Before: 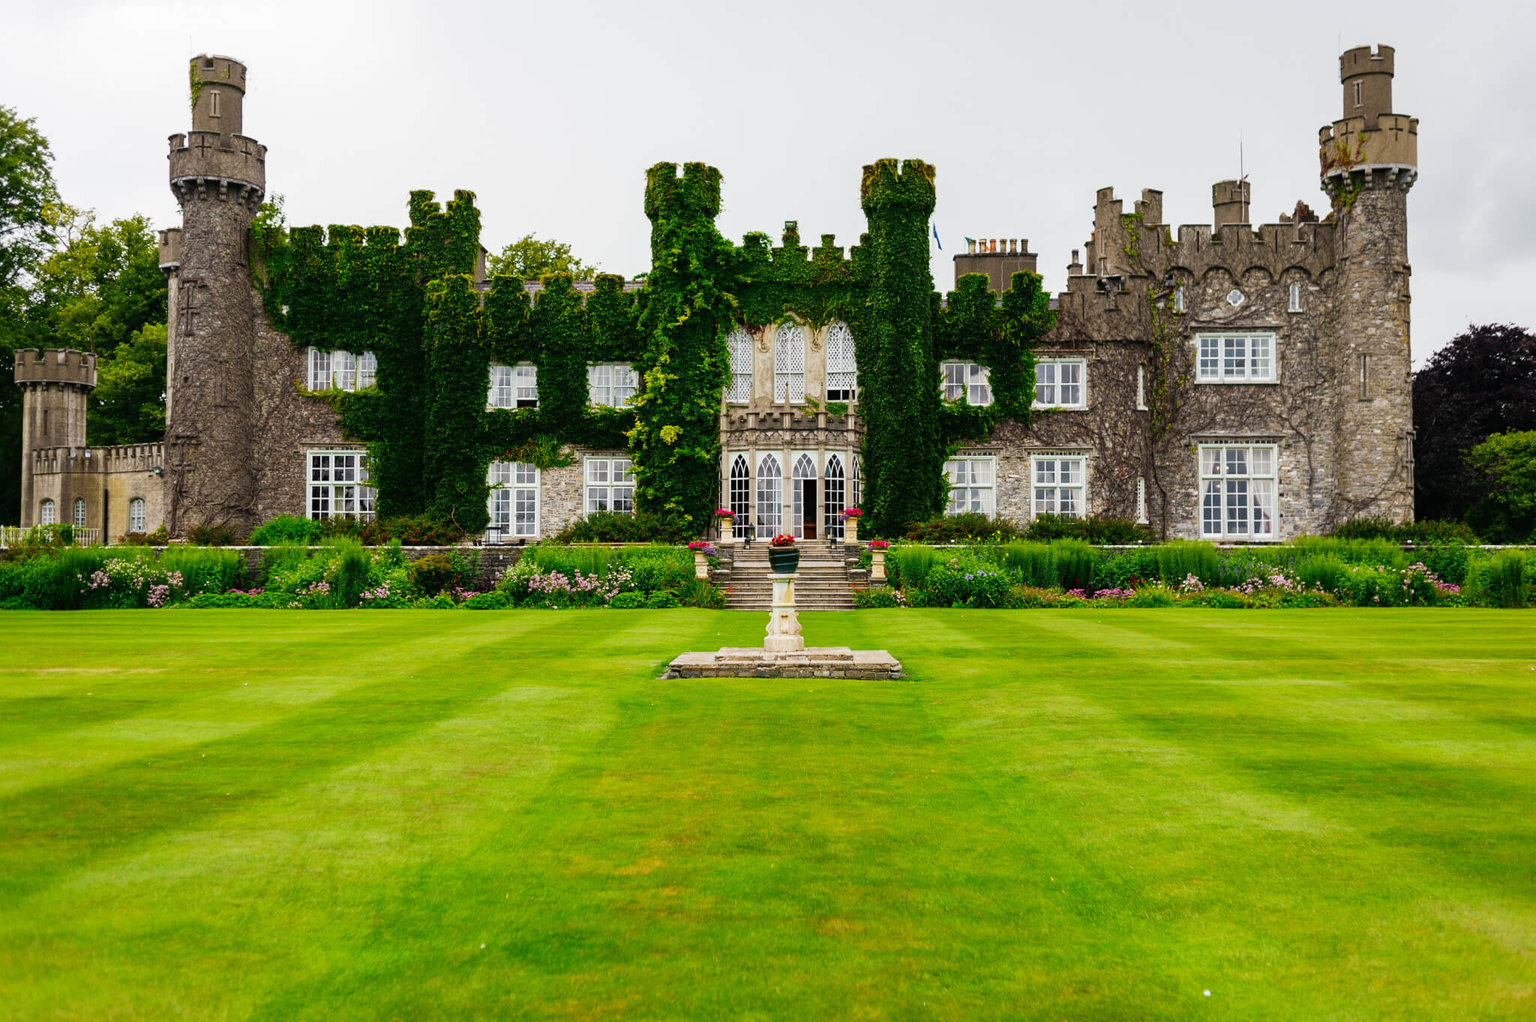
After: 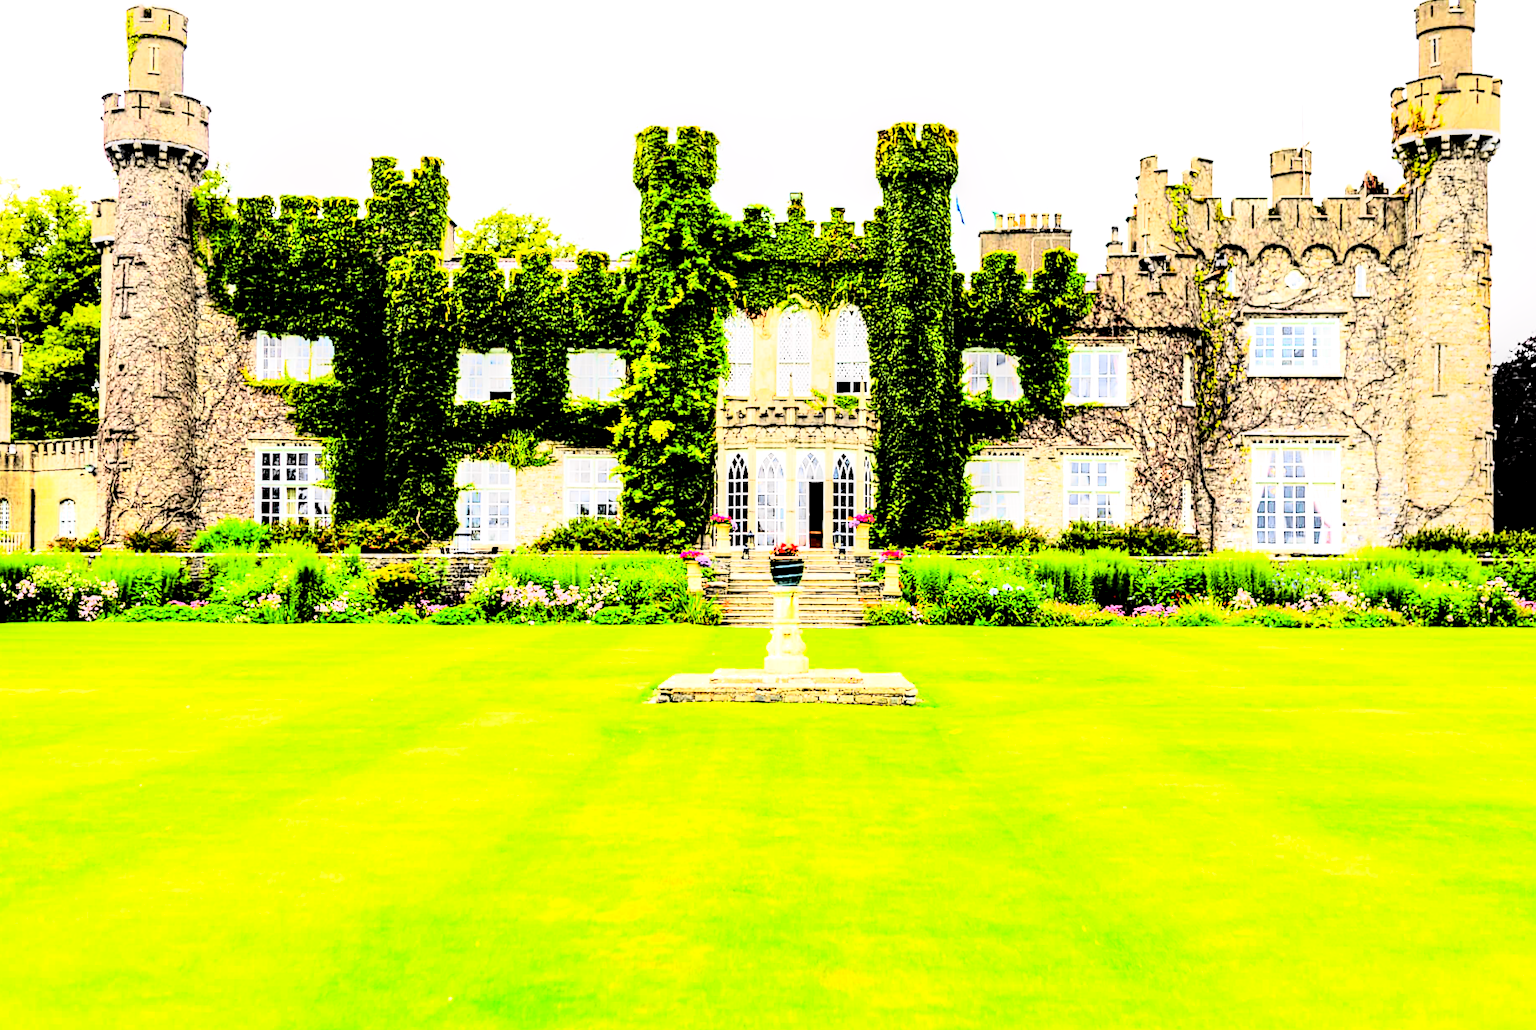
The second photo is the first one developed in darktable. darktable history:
crop and rotate: angle -2.38°
tone curve: curves: ch0 [(0.017, 0) (0.107, 0.071) (0.295, 0.264) (0.447, 0.507) (0.54, 0.618) (0.733, 0.791) (0.879, 0.898) (1, 0.97)]; ch1 [(0, 0) (0.393, 0.415) (0.447, 0.448) (0.485, 0.497) (0.523, 0.515) (0.544, 0.55) (0.59, 0.609) (0.686, 0.686) (1, 1)]; ch2 [(0, 0) (0.369, 0.388) (0.449, 0.431) (0.499, 0.5) (0.521, 0.505) (0.53, 0.538) (0.579, 0.601) (0.669, 0.733) (1, 1)], color space Lab, independent channels, preserve colors none
exposure: black level correction 0, exposure 1.45 EV, compensate exposure bias true, compensate highlight preservation false
rotate and perspective: rotation -2.12°, lens shift (vertical) 0.009, lens shift (horizontal) -0.008, automatic cropping original format, crop left 0.036, crop right 0.964, crop top 0.05, crop bottom 0.959
rgb curve: curves: ch0 [(0, 0) (0.21, 0.15) (0.24, 0.21) (0.5, 0.75) (0.75, 0.96) (0.89, 0.99) (1, 1)]; ch1 [(0, 0.02) (0.21, 0.13) (0.25, 0.2) (0.5, 0.67) (0.75, 0.9) (0.89, 0.97) (1, 1)]; ch2 [(0, 0.02) (0.21, 0.13) (0.25, 0.2) (0.5, 0.67) (0.75, 0.9) (0.89, 0.97) (1, 1)], compensate middle gray true
sharpen: amount 0.2
local contrast: highlights 80%, shadows 57%, detail 175%, midtone range 0.602
